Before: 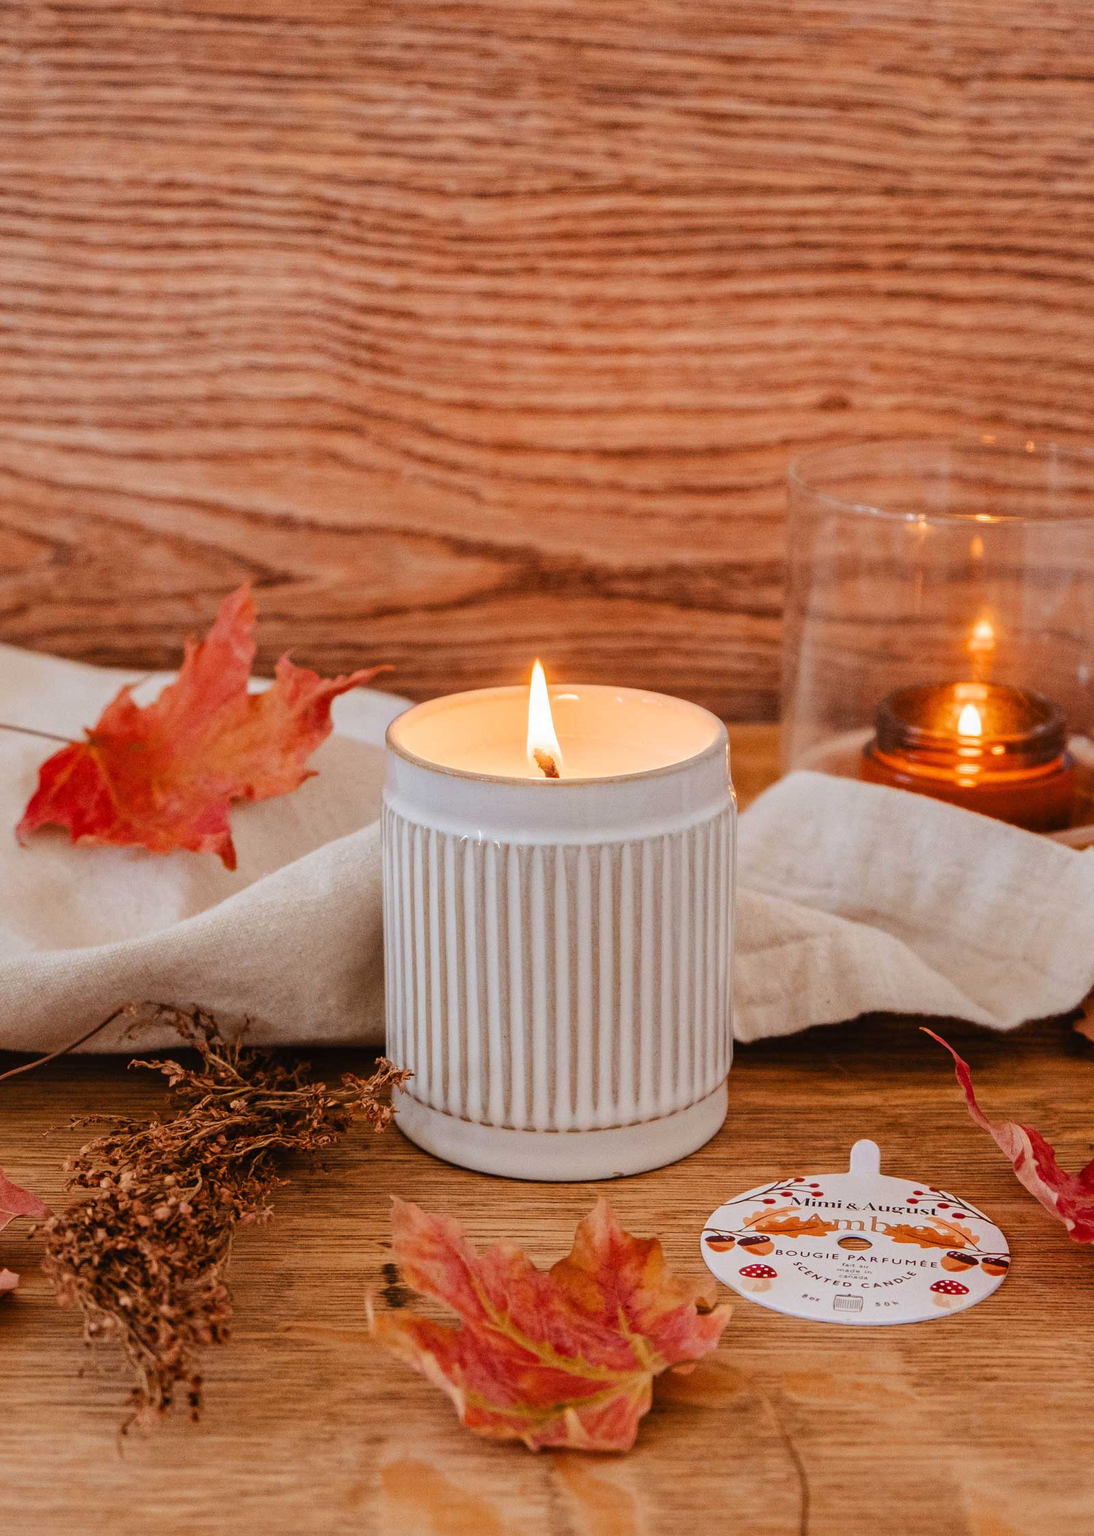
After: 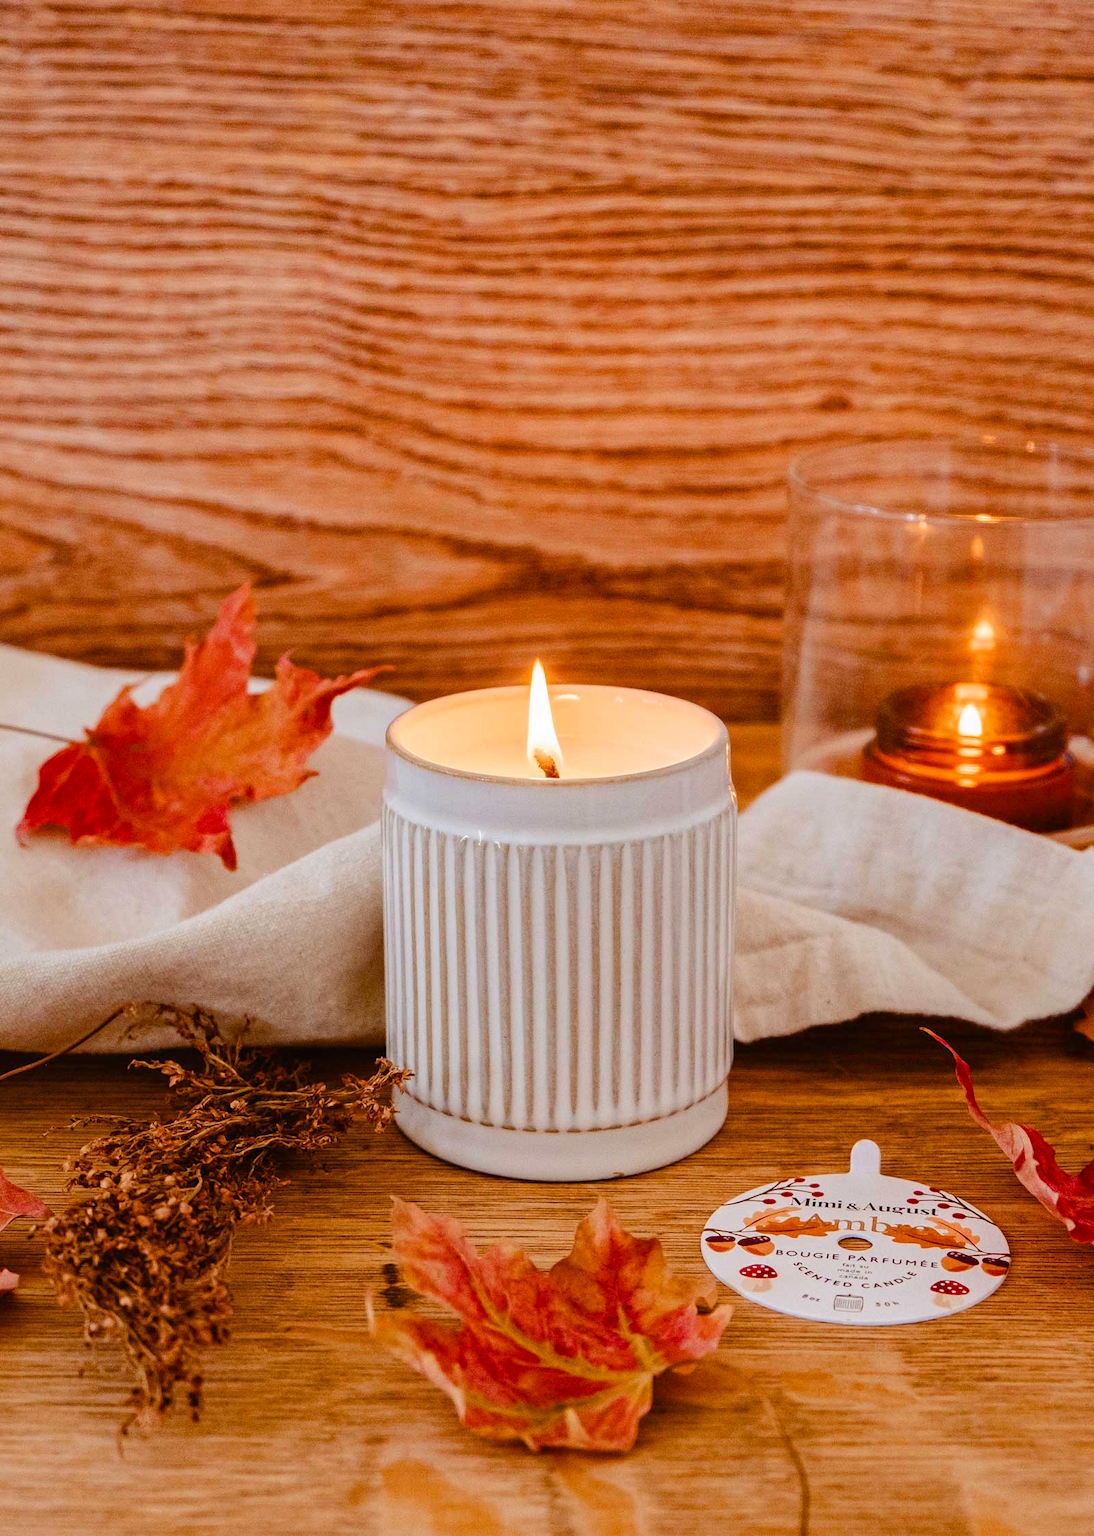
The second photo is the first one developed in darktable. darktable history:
contrast brightness saturation: contrast 0.1, brightness 0.02, saturation 0.02
color balance rgb: perceptual saturation grading › global saturation 20%, perceptual saturation grading › highlights -25%, perceptual saturation grading › shadows 50%
